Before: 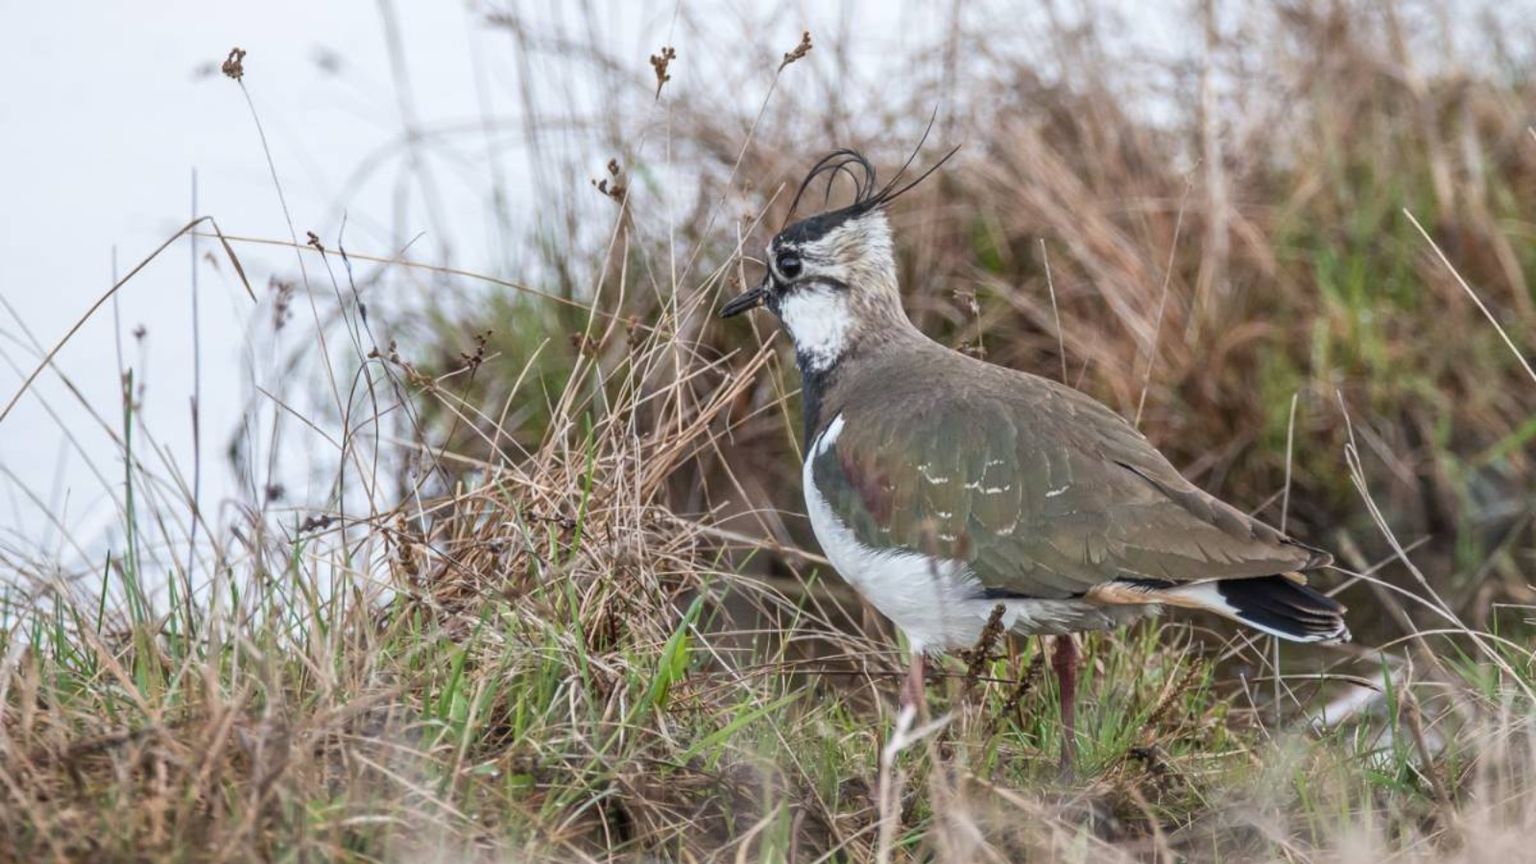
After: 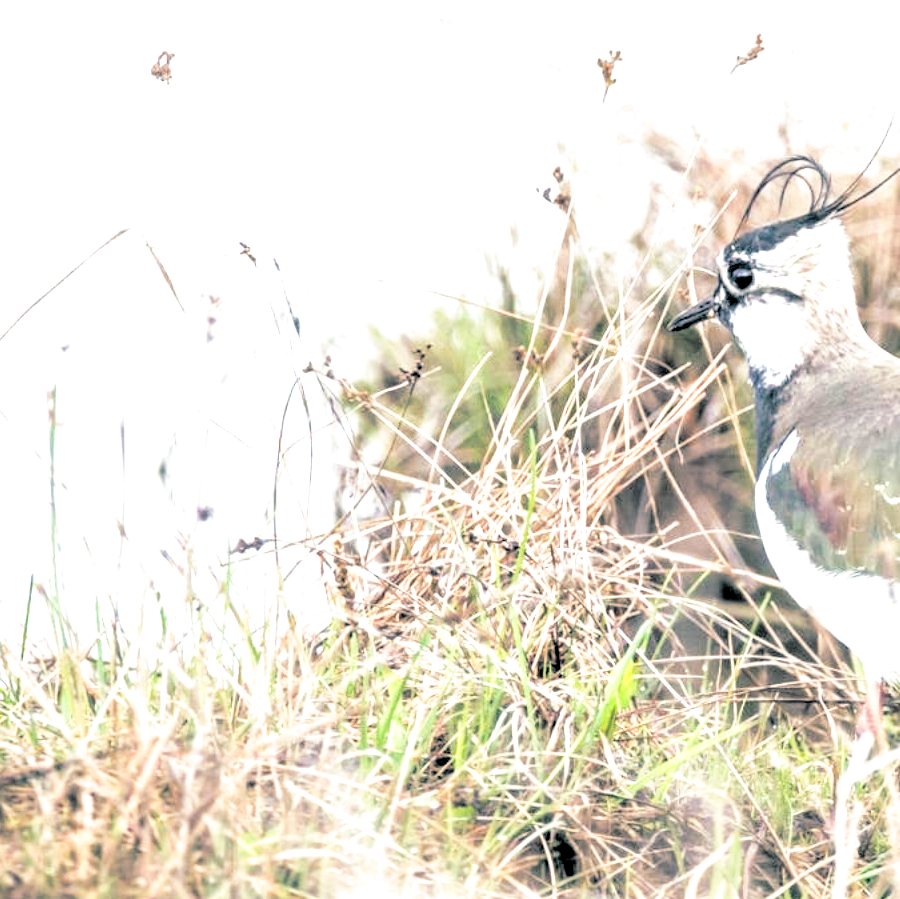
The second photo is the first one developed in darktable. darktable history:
rgb levels: preserve colors sum RGB, levels [[0.038, 0.433, 0.934], [0, 0.5, 1], [0, 0.5, 1]]
split-toning: shadows › hue 205.2°, shadows › saturation 0.43, highlights › hue 54°, highlights › saturation 0.54
shadows and highlights: radius 110.86, shadows 51.09, white point adjustment 9.16, highlights -4.17, highlights color adjustment 32.2%, soften with gaussian
base curve: curves: ch0 [(0, 0) (0.012, 0.01) (0.073, 0.168) (0.31, 0.711) (0.645, 0.957) (1, 1)], preserve colors none
crop: left 5.114%, right 38.589%
